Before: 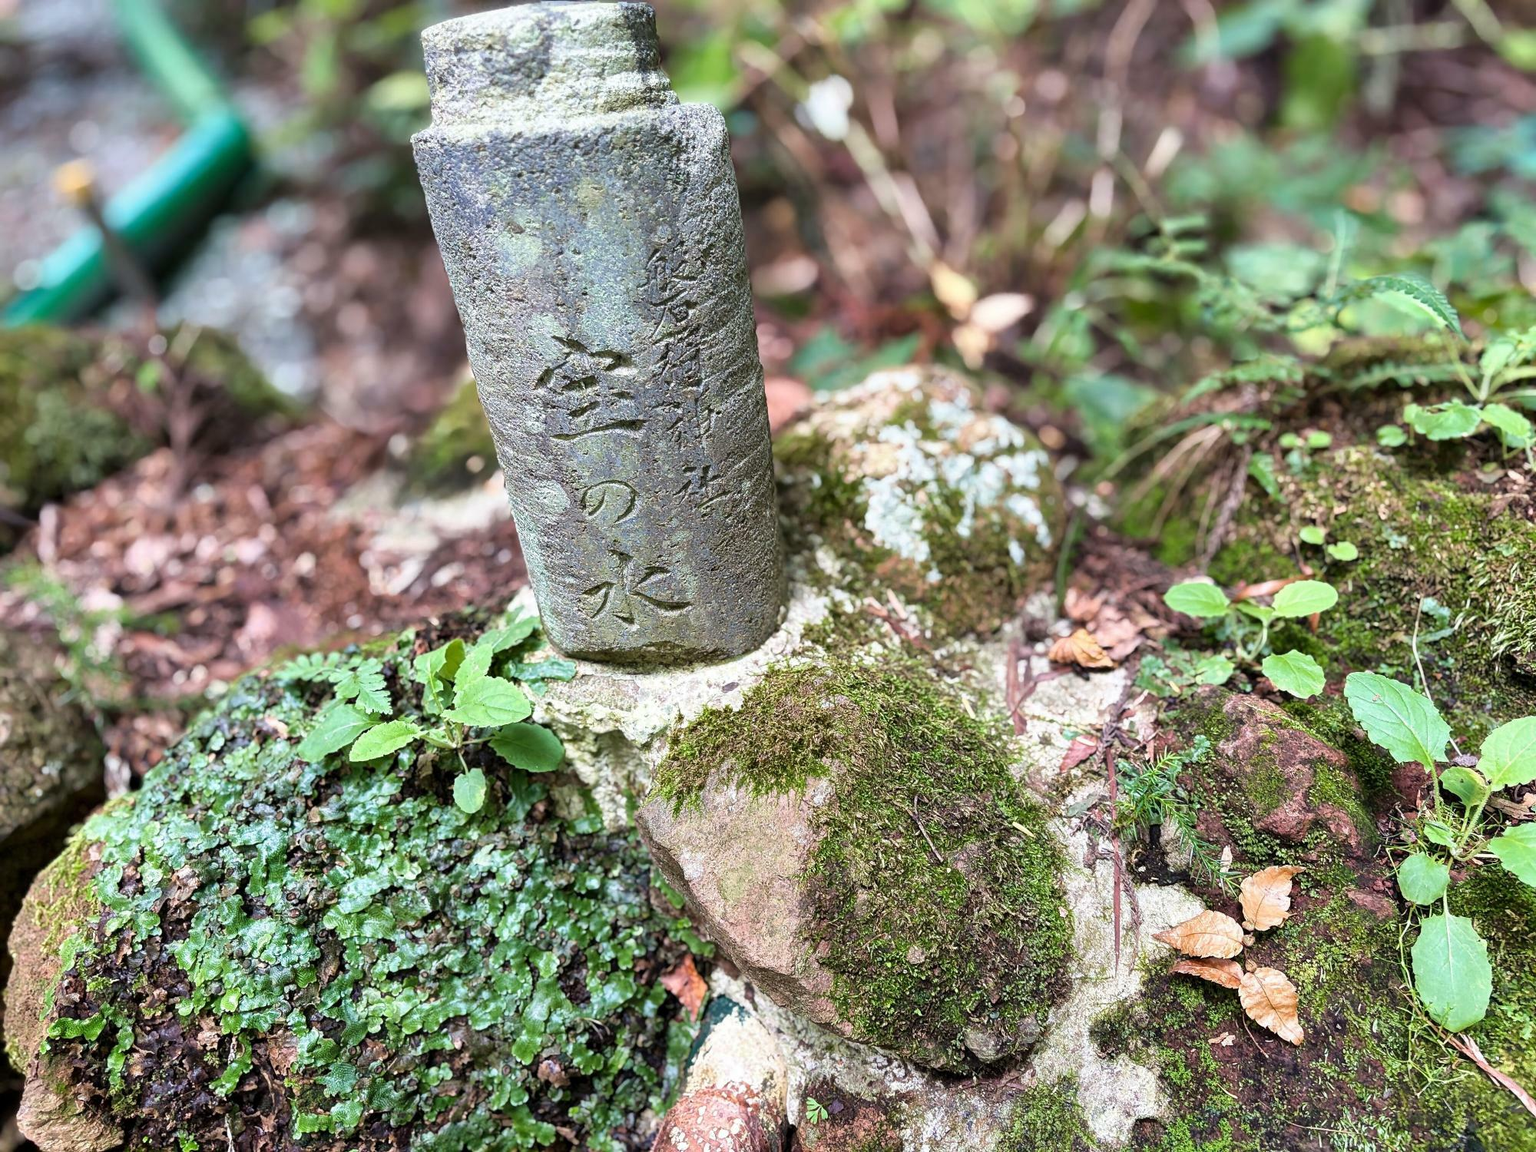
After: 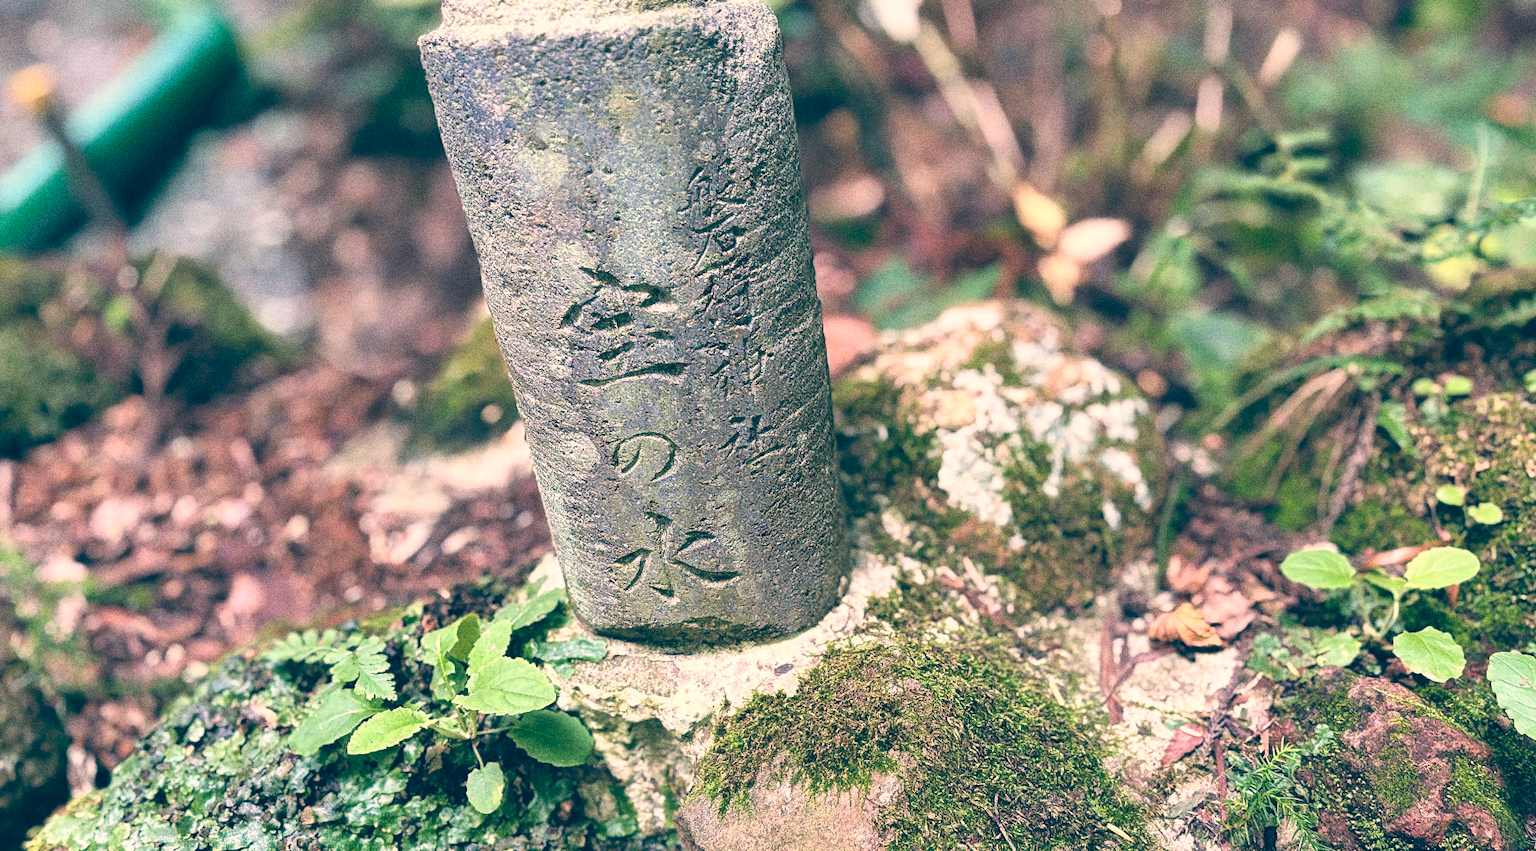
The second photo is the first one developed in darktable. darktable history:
color balance rgb: shadows lift › hue 87.51°, highlights gain › chroma 1.62%, highlights gain › hue 55.1°, global offset › chroma 0.1%, global offset › hue 253.66°, linear chroma grading › global chroma 0.5%
crop: left 3.015%, top 8.969%, right 9.647%, bottom 26.457%
color balance: lift [1.006, 0.985, 1.002, 1.015], gamma [1, 0.953, 1.008, 1.047], gain [1.076, 1.13, 1.004, 0.87]
grain: coarseness 0.09 ISO, strength 40%
